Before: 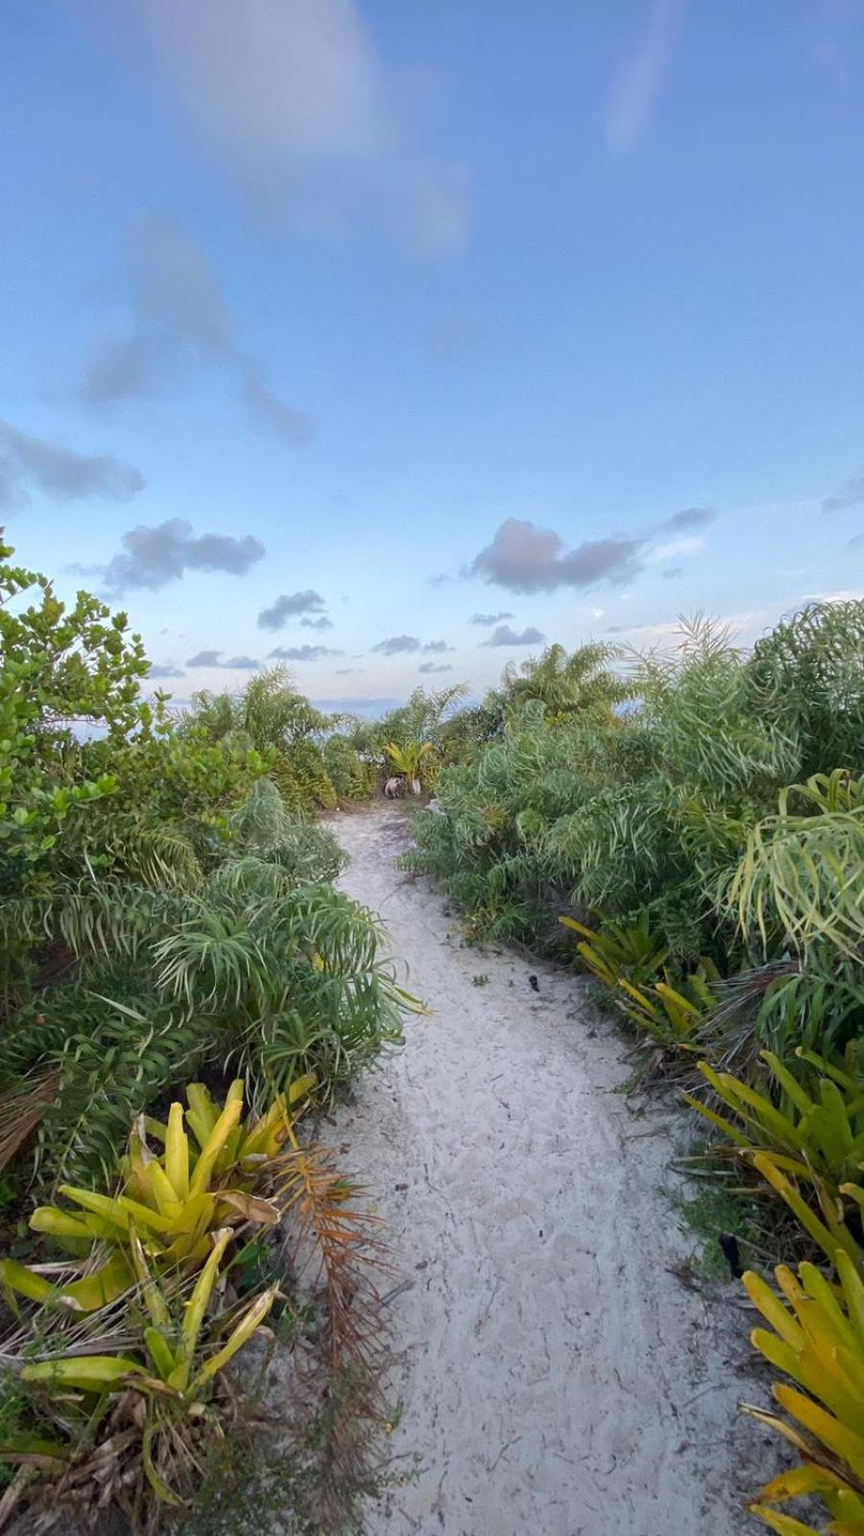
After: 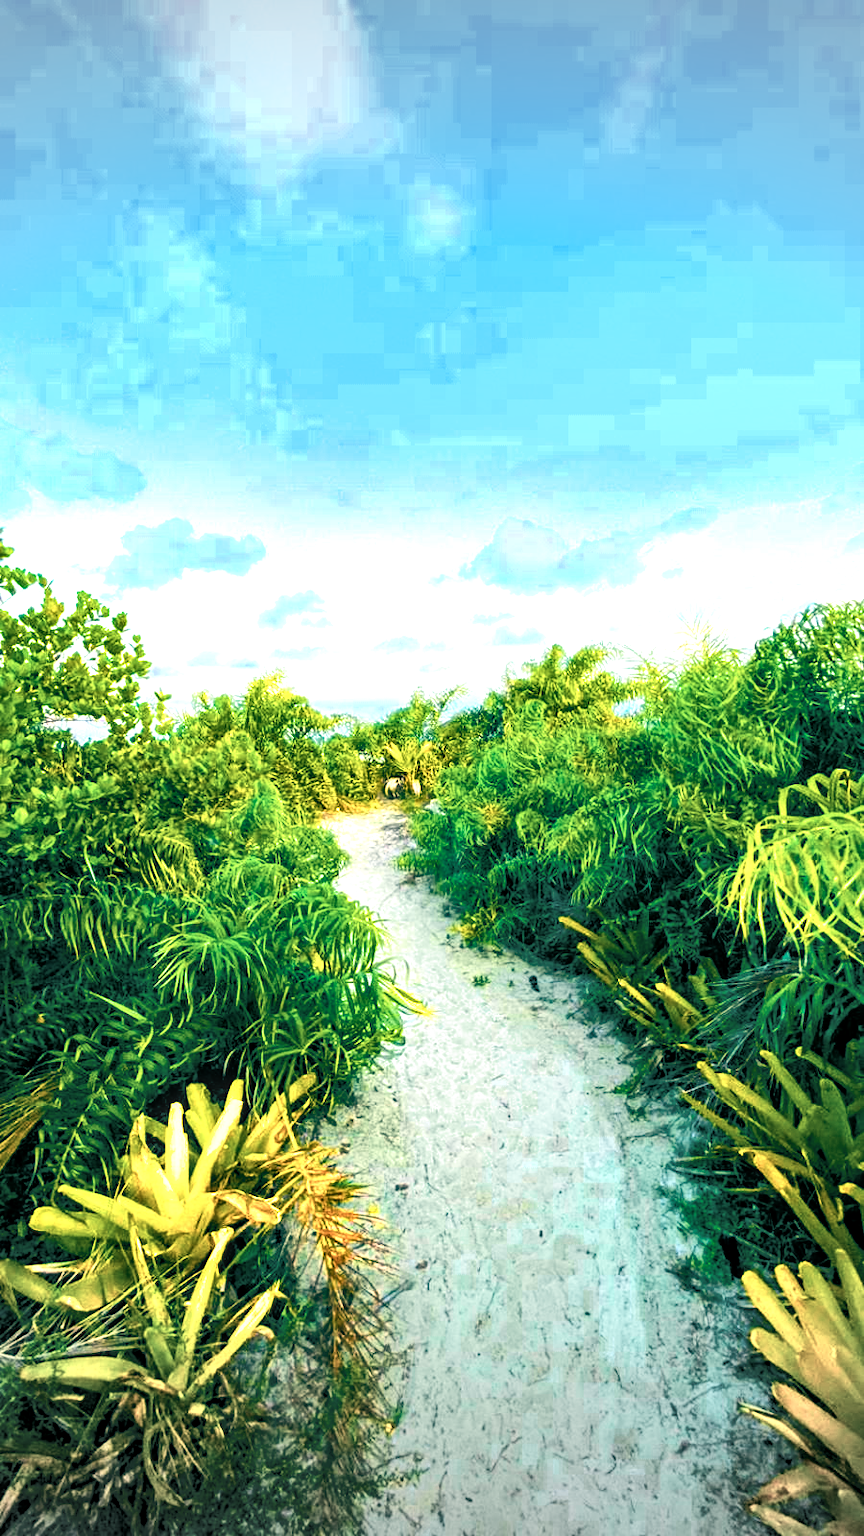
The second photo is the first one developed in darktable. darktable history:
local contrast: on, module defaults
filmic rgb: black relative exposure -7.82 EV, white relative exposure 4.29 EV, hardness 3.86, color science v6 (2022)
tone equalizer: on, module defaults
local contrast #1: highlights 19%, detail 186%
color balance: lift [1.005, 0.99, 1.007, 1.01], gamma [1, 1.034, 1.032, 0.966], gain [0.873, 1.055, 1.067, 0.933]
color zones: curves: ch0 [(0.018, 0.548) (0.197, 0.654) (0.425, 0.447) (0.605, 0.658) (0.732, 0.579)]; ch1 [(0.105, 0.531) (0.224, 0.531) (0.386, 0.39) (0.618, 0.456) (0.732, 0.456) (0.956, 0.421)]; ch2 [(0.039, 0.583) (0.215, 0.465) (0.399, 0.544) (0.465, 0.548) (0.614, 0.447) (0.724, 0.43) (0.882, 0.623) (0.956, 0.632)]
shadows and highlights: shadows 37.27, highlights -28.18, soften with gaussian
vignetting: fall-off start 100%, brightness -0.282, width/height ratio 1.31
color balance rgb: linear chroma grading › global chroma 20%, perceptual saturation grading › global saturation 65%, perceptual saturation grading › highlights 60%, perceptual saturation grading › mid-tones 50%, perceptual saturation grading › shadows 50%, perceptual brilliance grading › global brilliance 30%, perceptual brilliance grading › highlights 50%, perceptual brilliance grading › mid-tones 50%, perceptual brilliance grading › shadows -22%, global vibrance 20%
